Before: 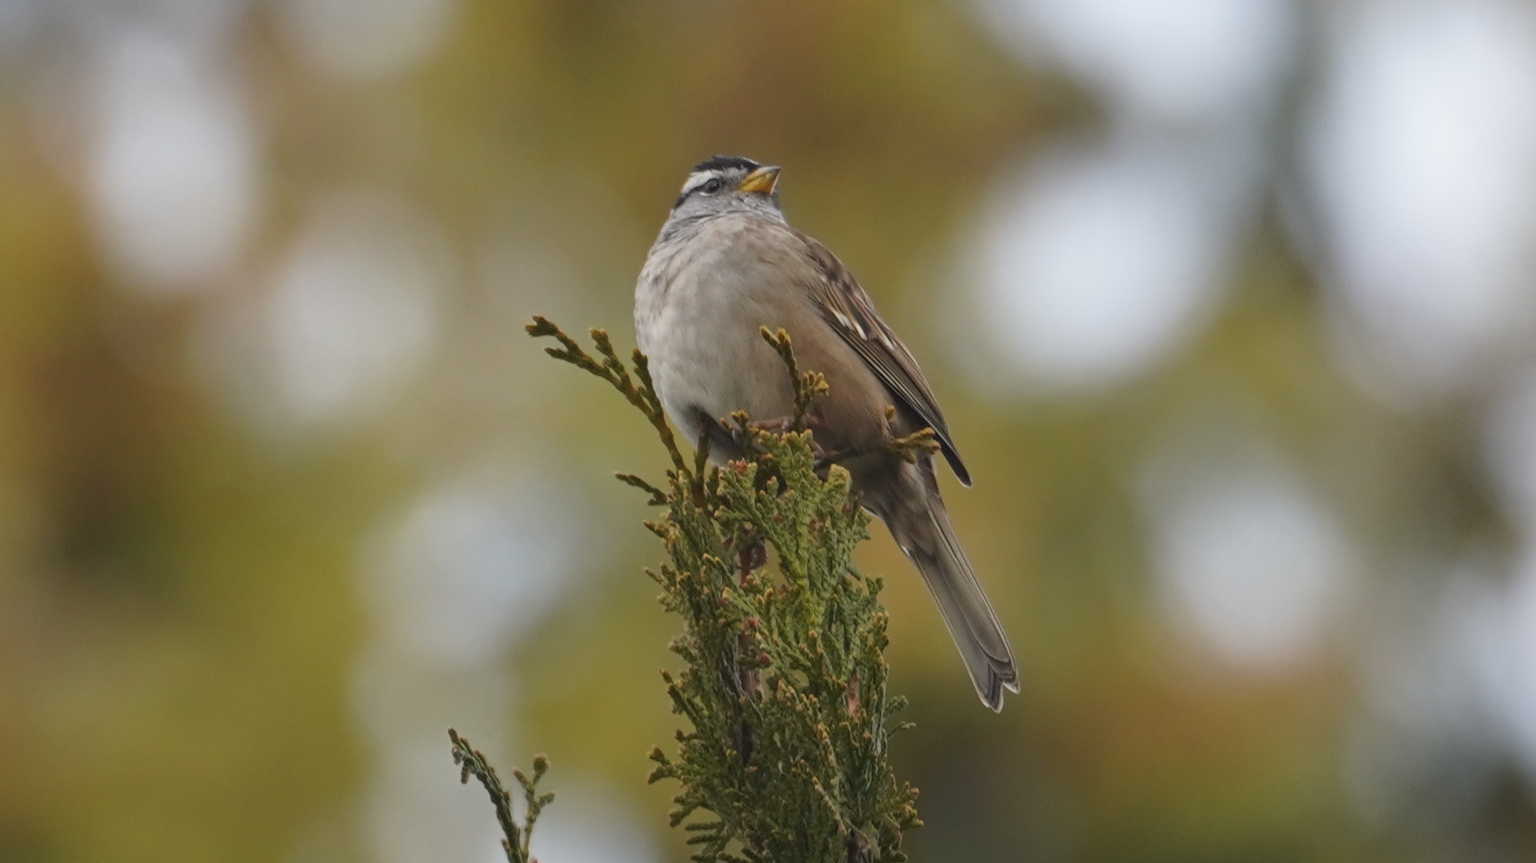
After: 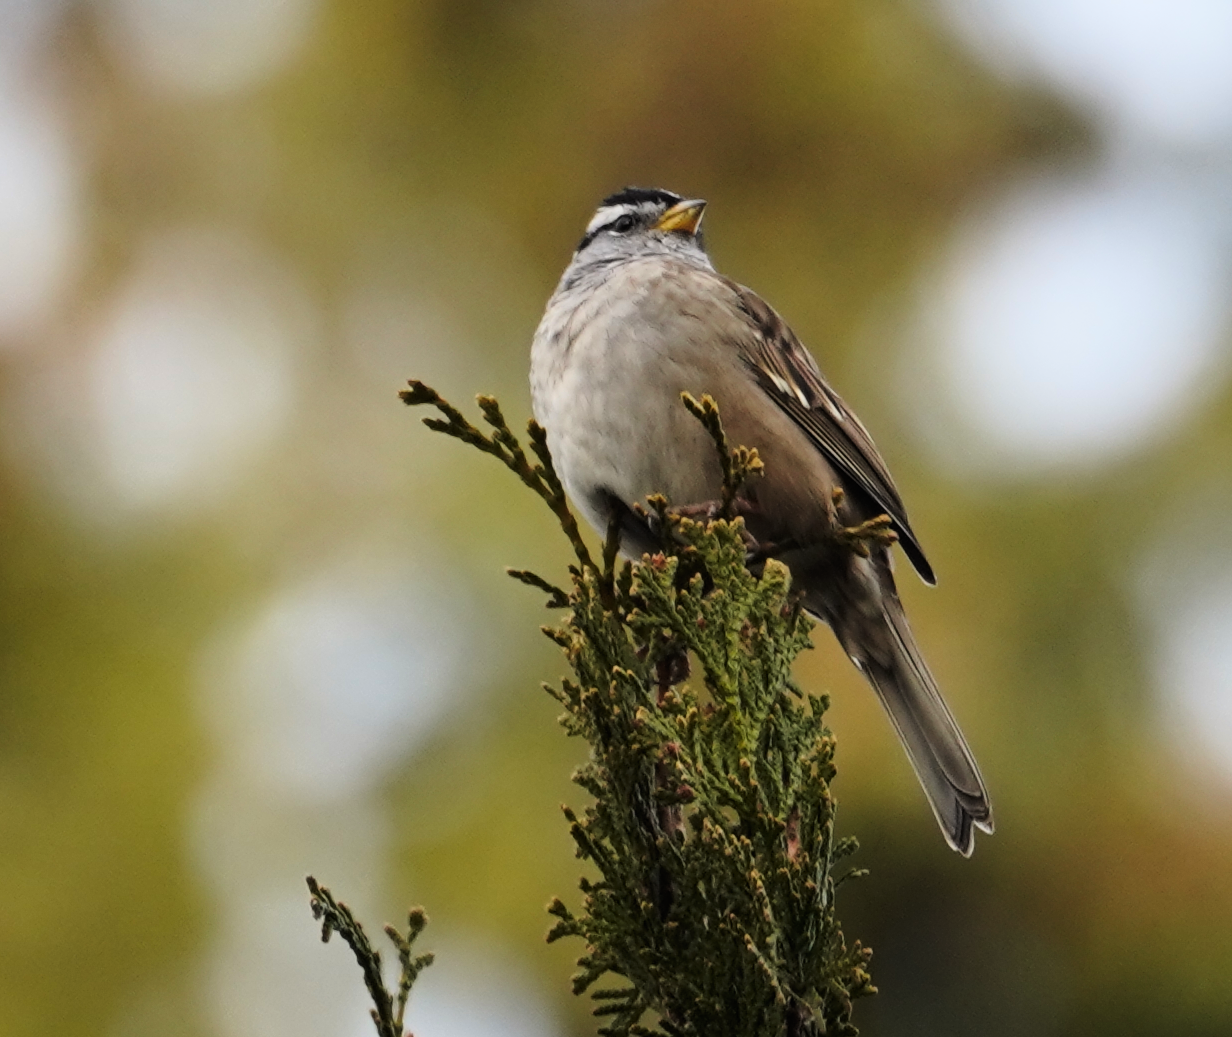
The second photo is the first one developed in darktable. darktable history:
exposure: black level correction -0.016, compensate highlight preservation false
contrast brightness saturation: contrast 0.162, saturation 0.327
crop and rotate: left 12.614%, right 20.715%
filmic rgb: black relative exposure -4.05 EV, white relative exposure 2.98 EV, hardness 3, contrast 1.401, color science v6 (2022), iterations of high-quality reconstruction 0
